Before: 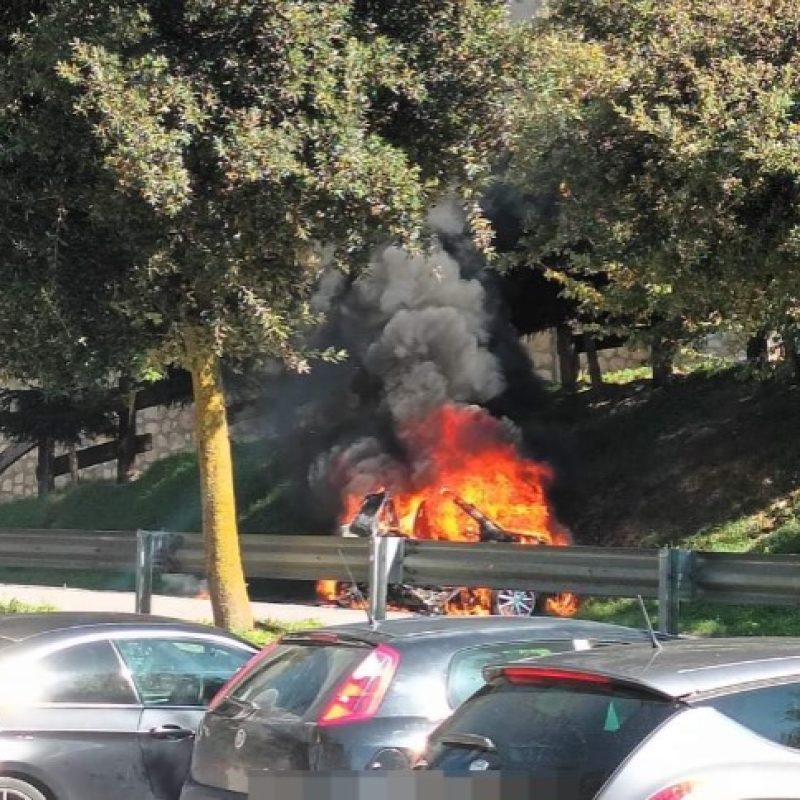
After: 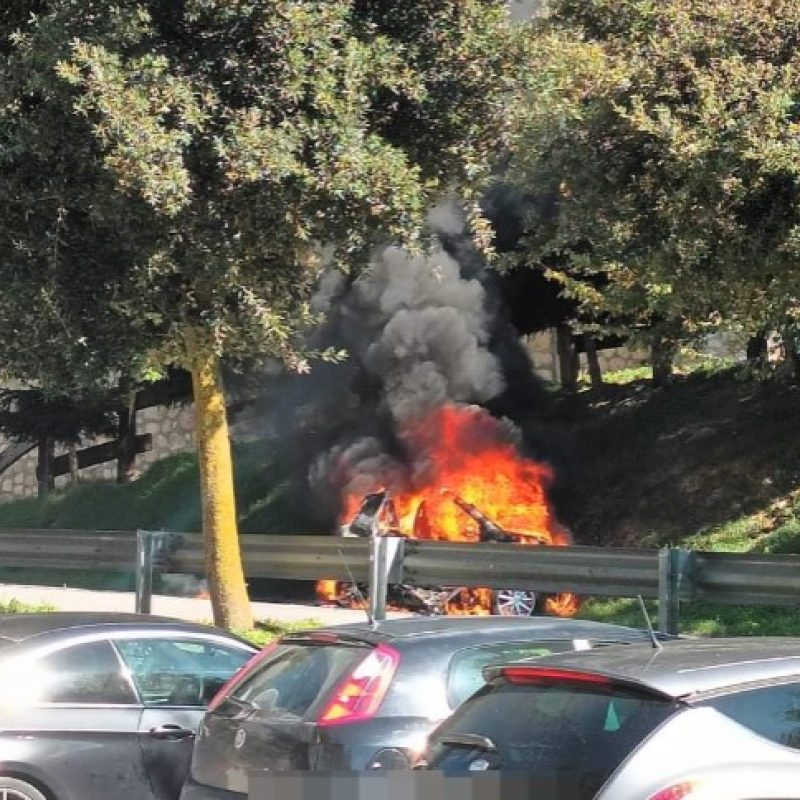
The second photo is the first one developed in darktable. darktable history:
shadows and highlights: radius 119.83, shadows 41.69, highlights -62.17, soften with gaussian
